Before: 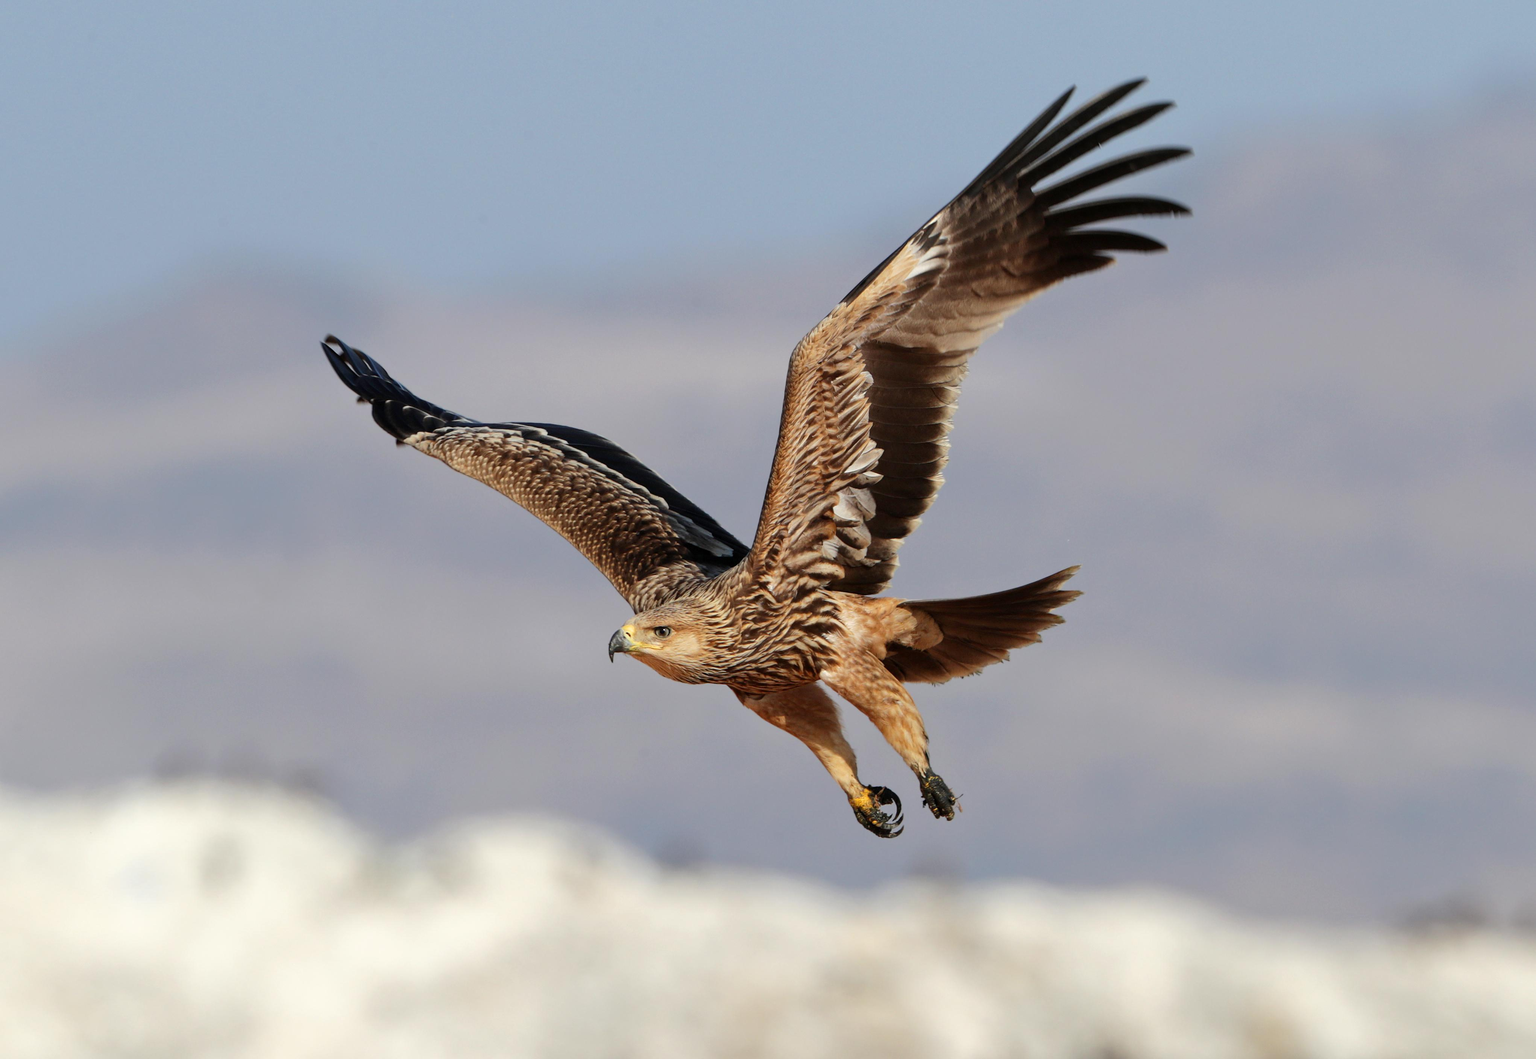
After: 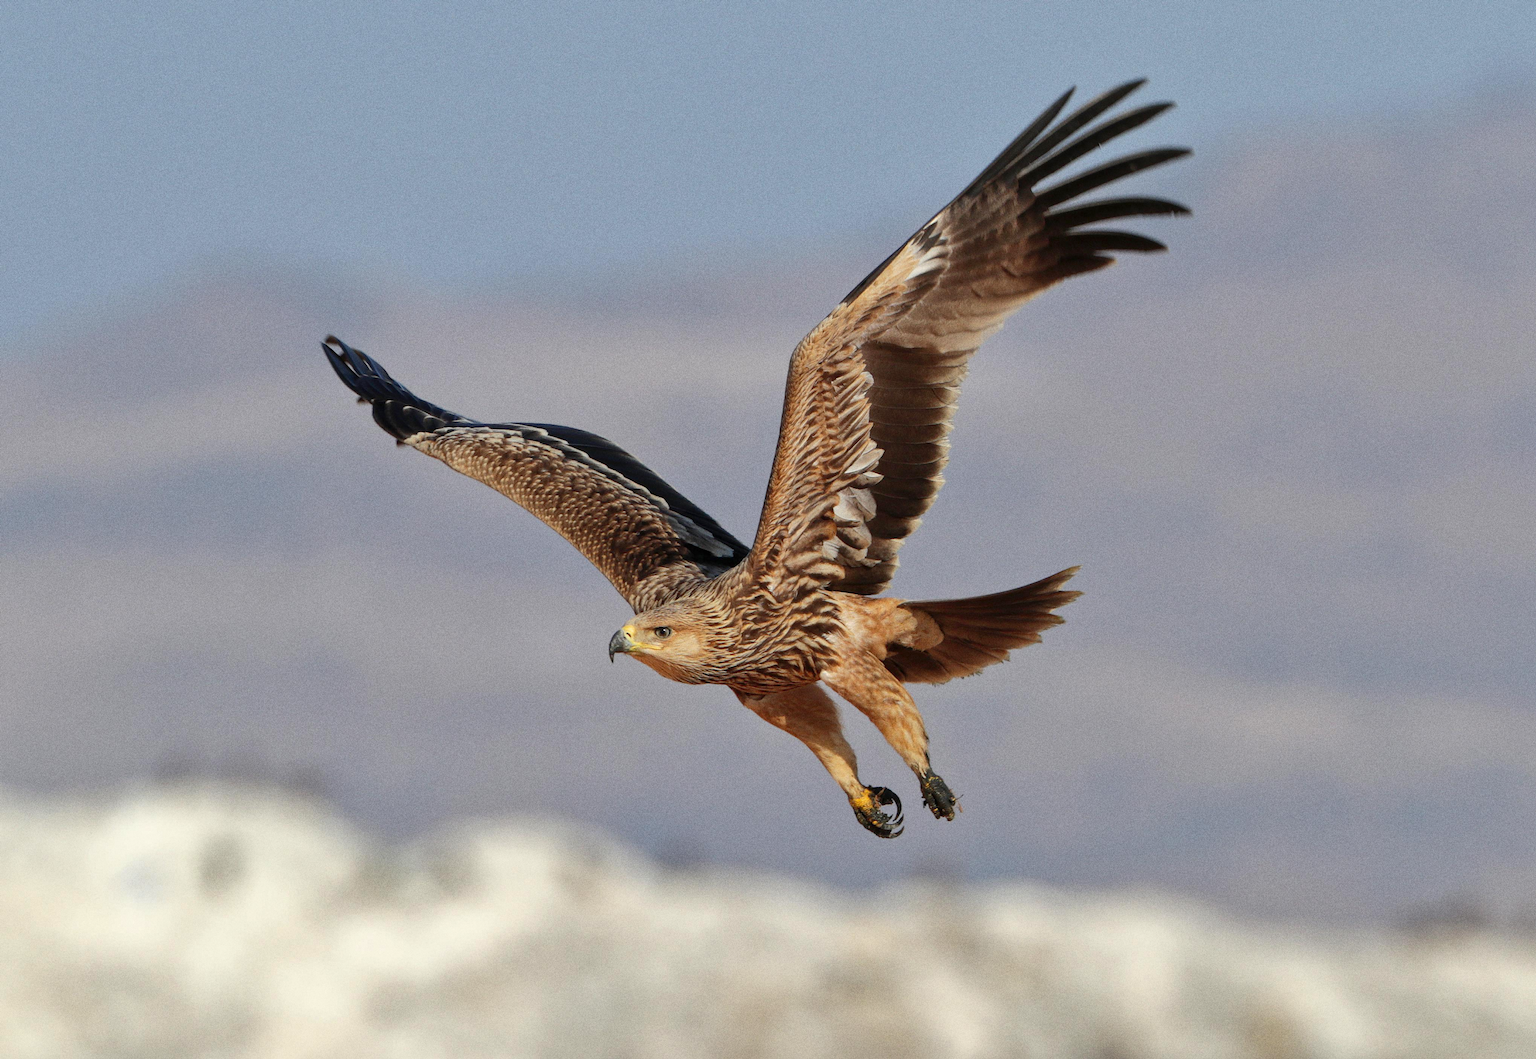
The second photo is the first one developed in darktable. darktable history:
grain: coarseness 0.09 ISO, strength 40%
shadows and highlights: on, module defaults
